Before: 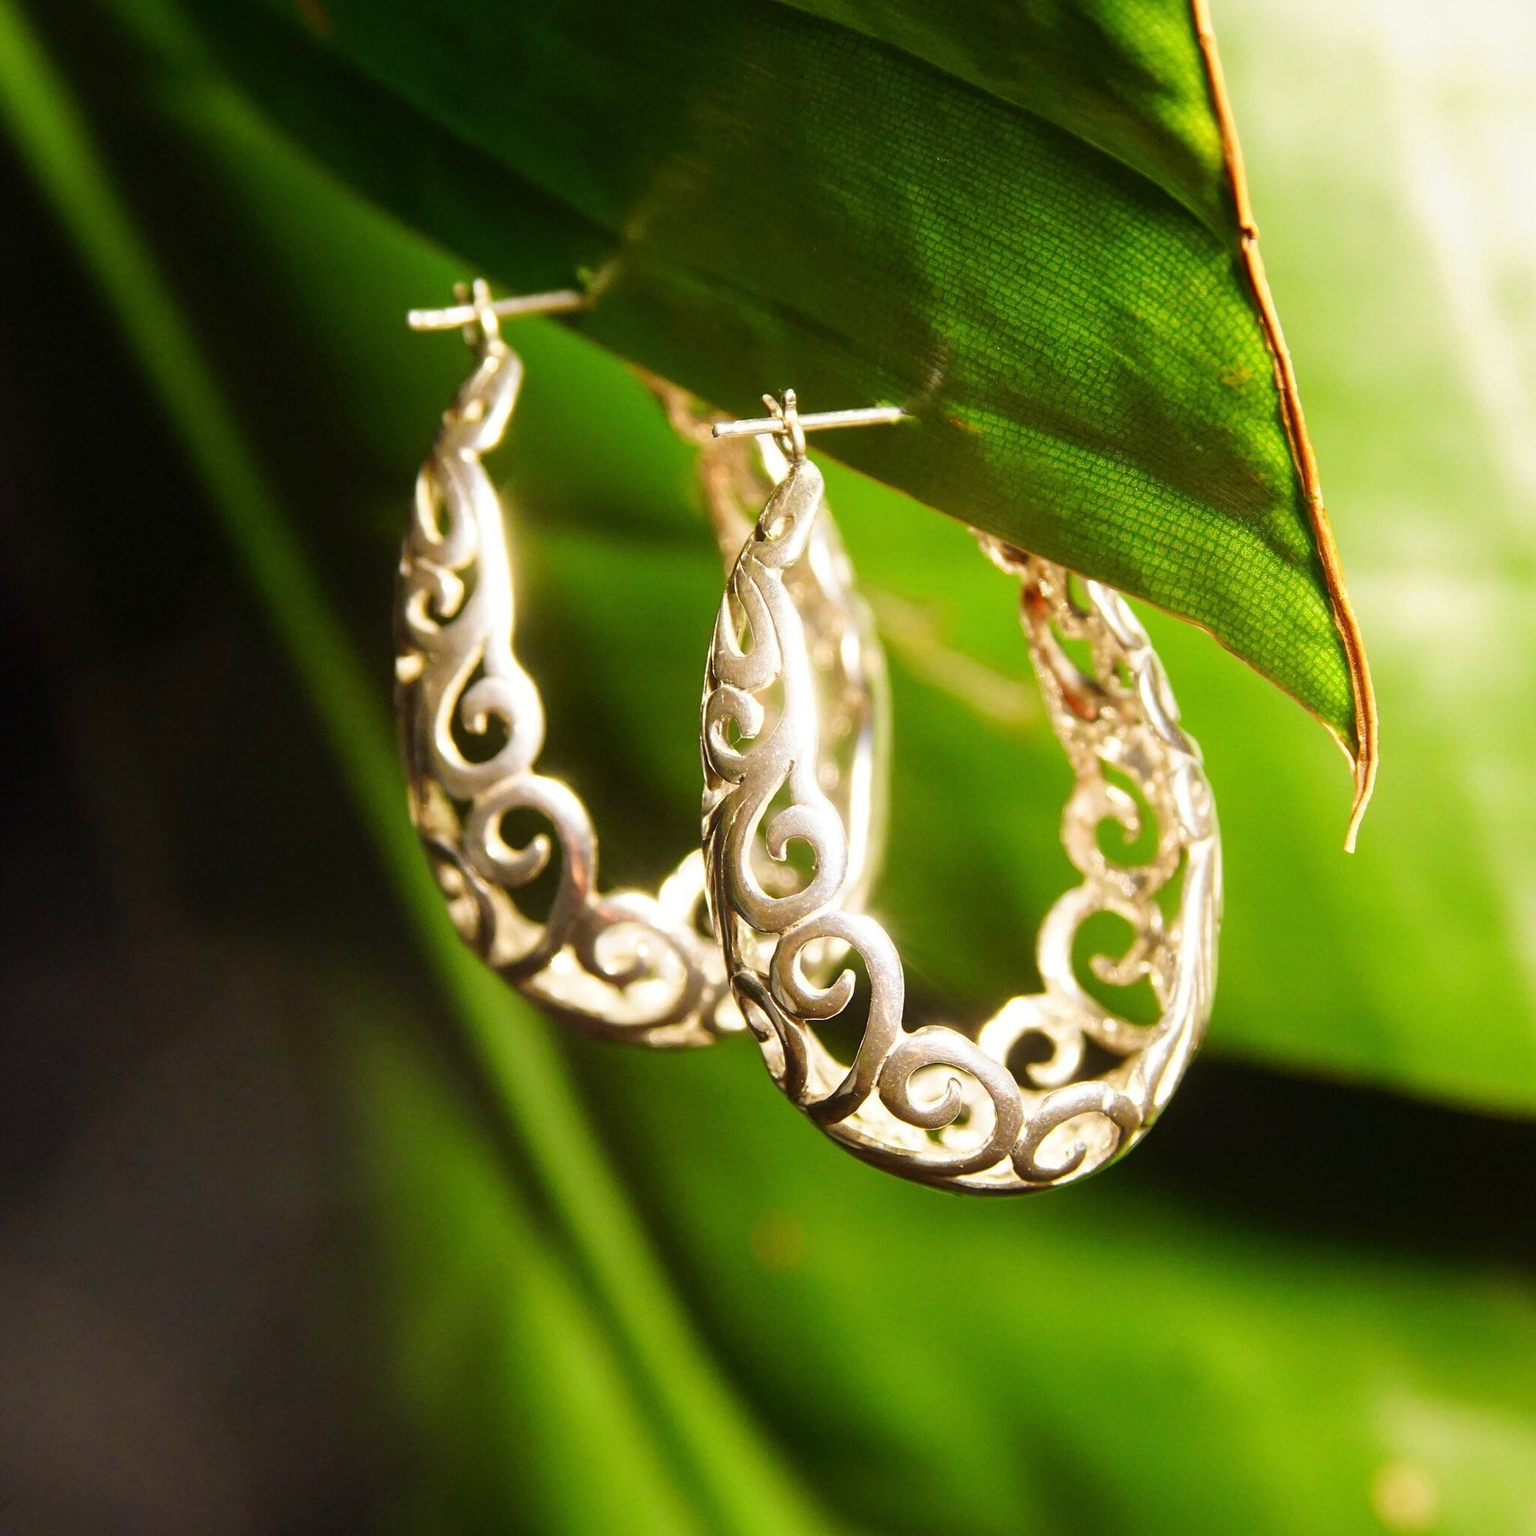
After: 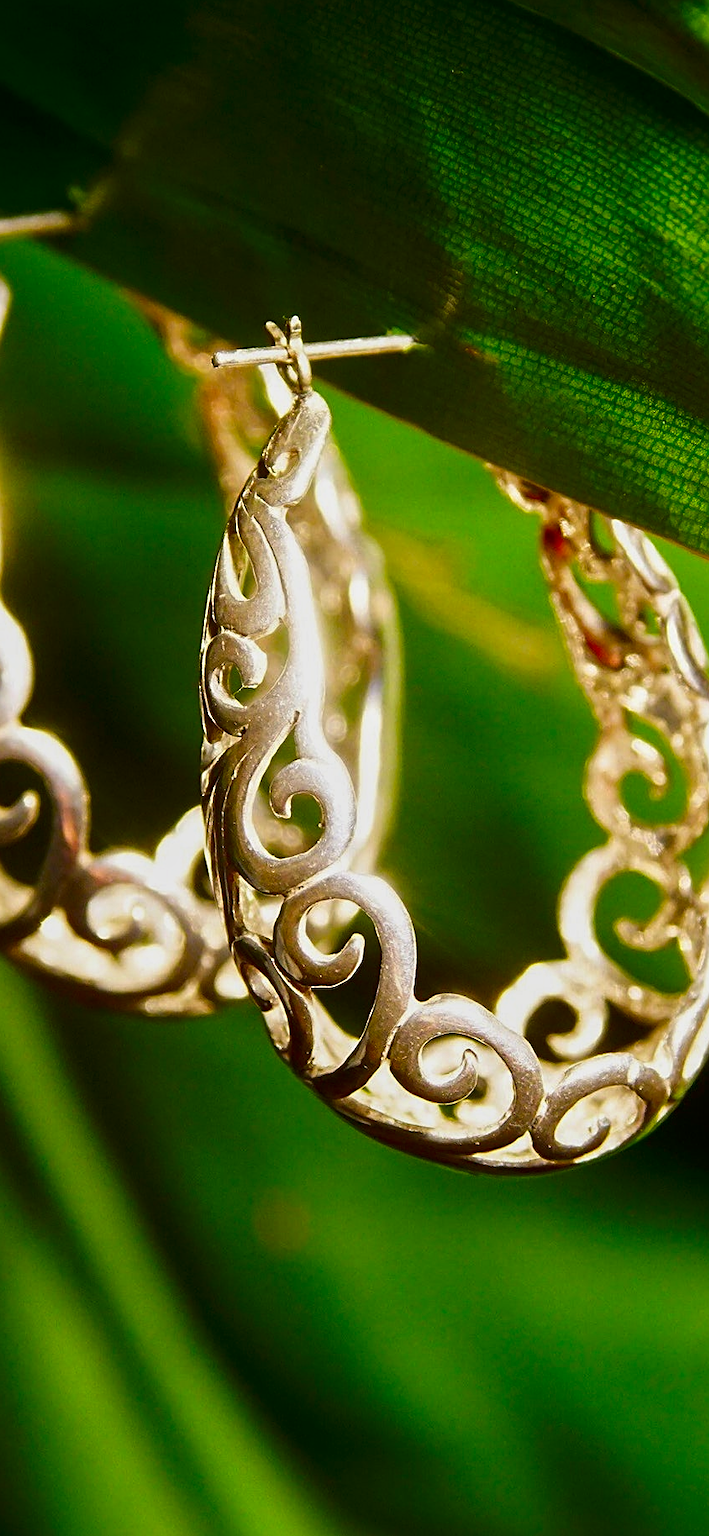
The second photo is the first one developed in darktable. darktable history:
sharpen: on, module defaults
crop: left 33.452%, top 6.025%, right 23.155%
tone equalizer: -8 EV -0.002 EV, -7 EV 0.005 EV, -6 EV -0.009 EV, -5 EV 0.011 EV, -4 EV -0.012 EV, -3 EV 0.007 EV, -2 EV -0.062 EV, -1 EV -0.293 EV, +0 EV -0.582 EV, smoothing diameter 2%, edges refinement/feathering 20, mask exposure compensation -1.57 EV, filter diffusion 5
contrast brightness saturation: brightness -0.25, saturation 0.2
